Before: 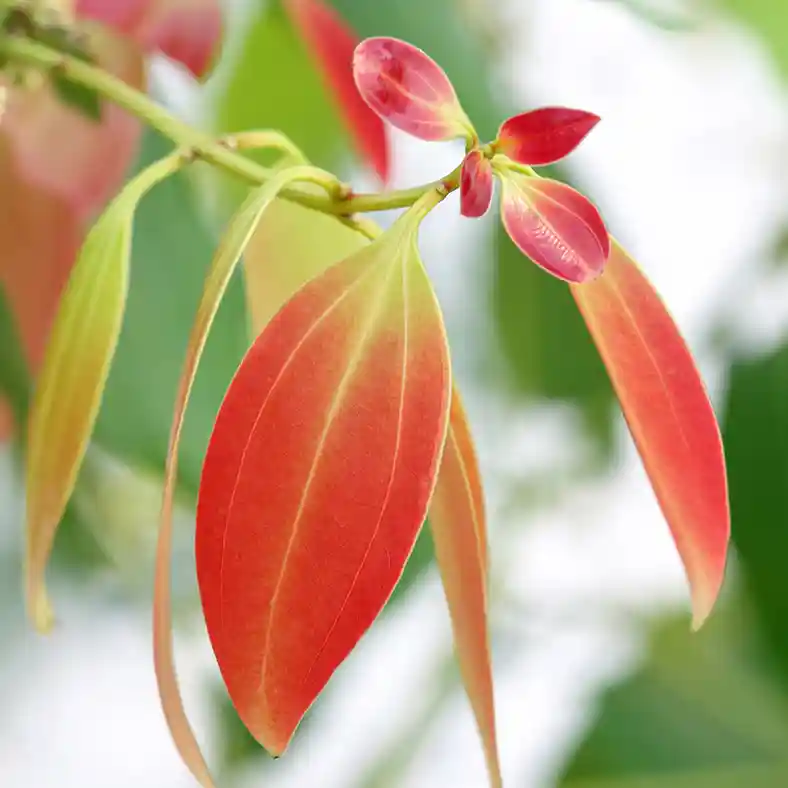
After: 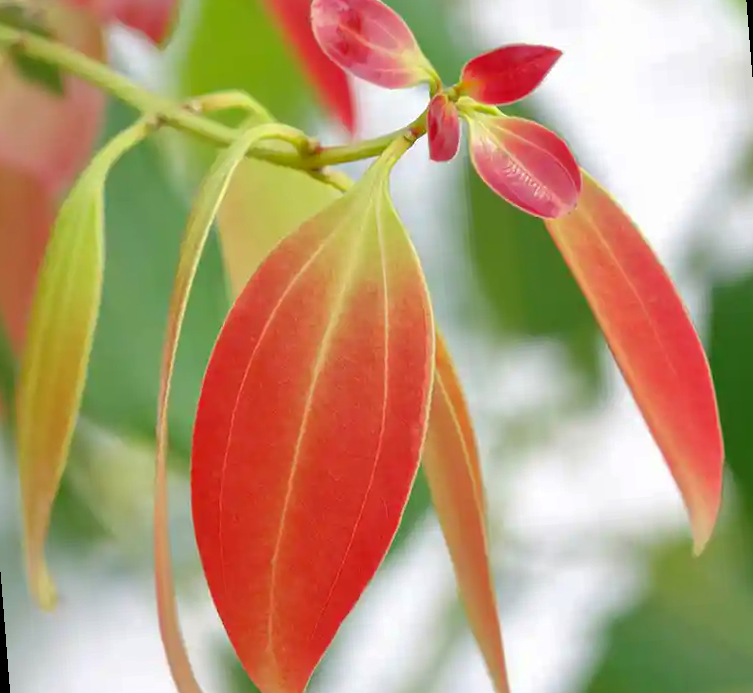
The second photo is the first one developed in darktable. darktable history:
exposure: compensate highlight preservation false
crop: top 1.049%, right 0.001%
shadows and highlights: on, module defaults
rotate and perspective: rotation -4.57°, crop left 0.054, crop right 0.944, crop top 0.087, crop bottom 0.914
